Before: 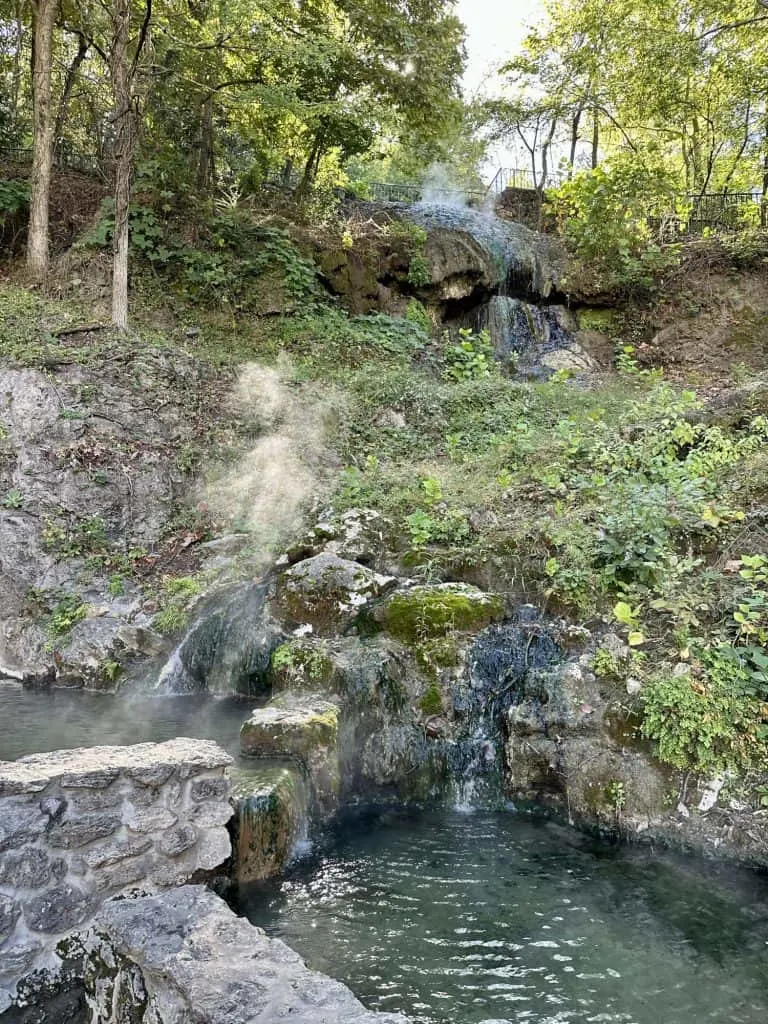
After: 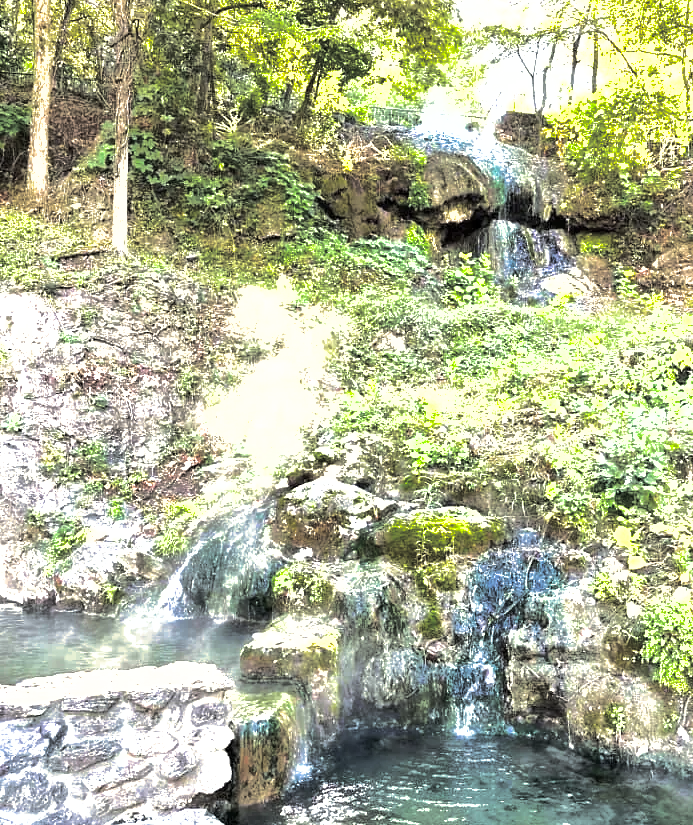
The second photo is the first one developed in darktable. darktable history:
tone equalizer: -8 EV -0.75 EV, -7 EV -0.7 EV, -6 EV -0.6 EV, -5 EV -0.4 EV, -3 EV 0.4 EV, -2 EV 0.6 EV, -1 EV 0.7 EV, +0 EV 0.75 EV, edges refinement/feathering 500, mask exposure compensation -1.57 EV, preserve details no
exposure: exposure 1.089 EV, compensate highlight preservation false
crop: top 7.49%, right 9.717%, bottom 11.943%
color balance rgb: perceptual saturation grading › global saturation 25%, perceptual brilliance grading › mid-tones 10%, perceptual brilliance grading › shadows 15%, global vibrance 20%
split-toning: shadows › hue 43.2°, shadows › saturation 0, highlights › hue 50.4°, highlights › saturation 1
shadows and highlights: on, module defaults
